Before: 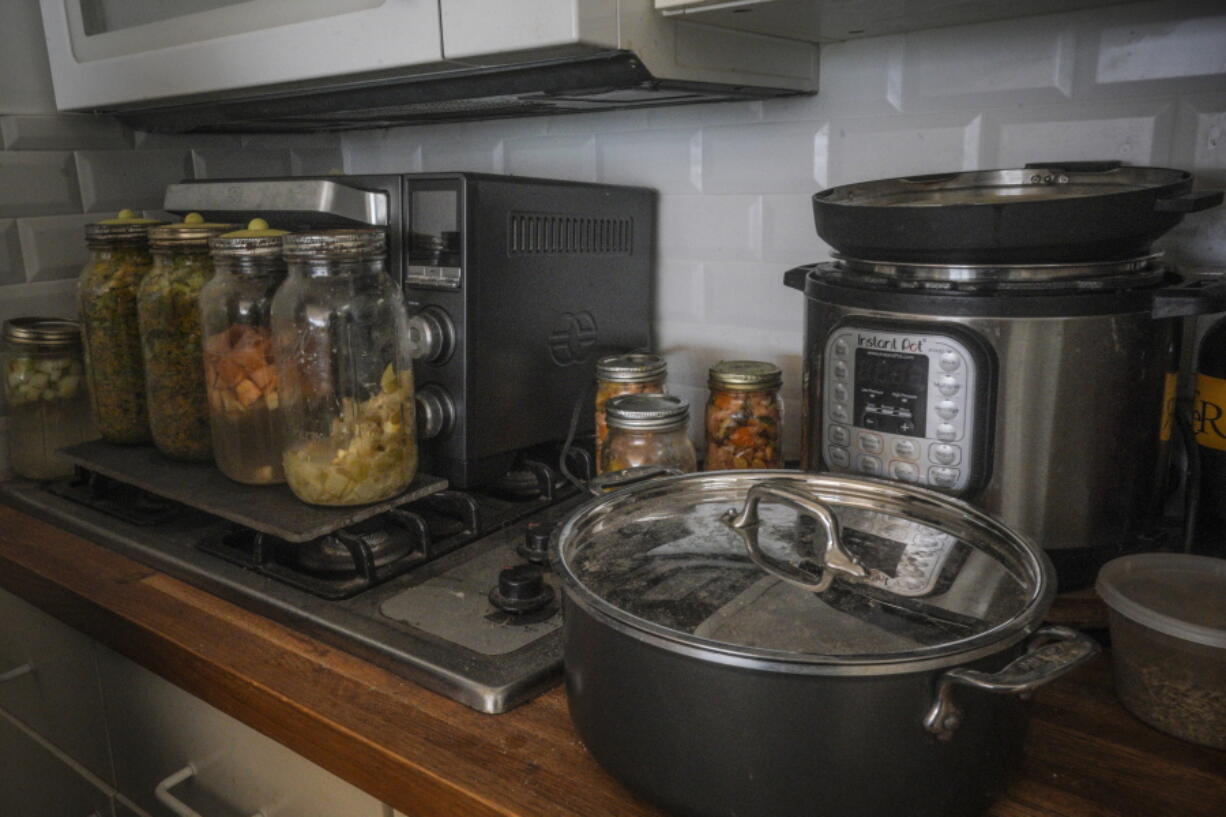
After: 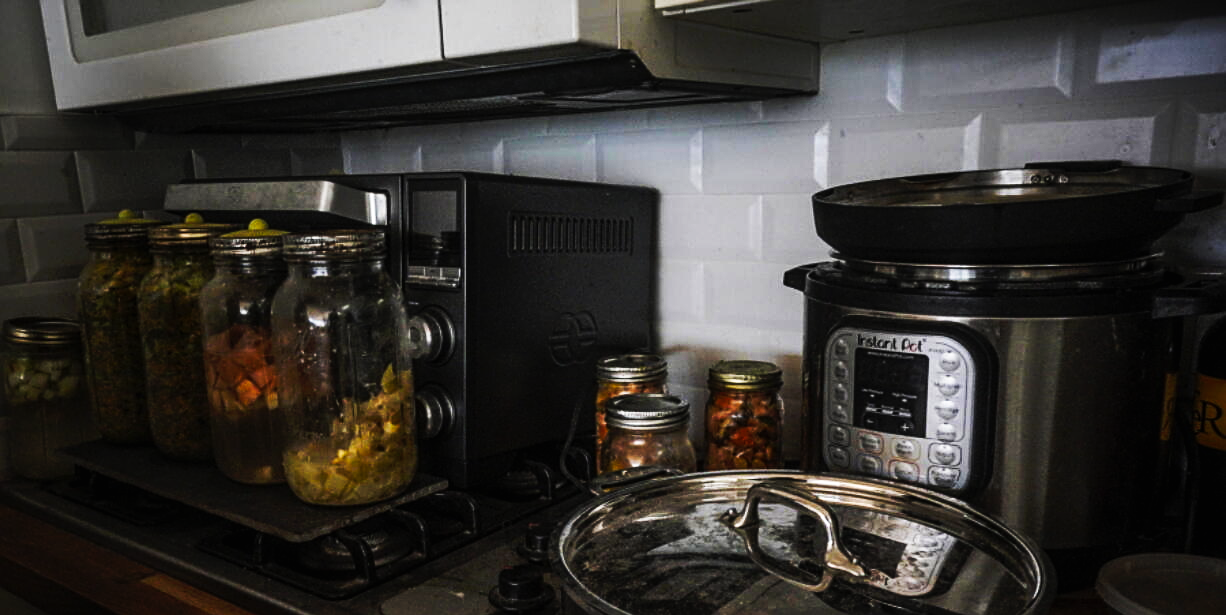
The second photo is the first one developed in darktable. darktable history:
crop: bottom 24.701%
sharpen: on, module defaults
tone curve: curves: ch0 [(0, 0) (0.003, 0.003) (0.011, 0.005) (0.025, 0.005) (0.044, 0.008) (0.069, 0.015) (0.1, 0.023) (0.136, 0.032) (0.177, 0.046) (0.224, 0.072) (0.277, 0.124) (0.335, 0.174) (0.399, 0.253) (0.468, 0.365) (0.543, 0.519) (0.623, 0.675) (0.709, 0.805) (0.801, 0.908) (0.898, 0.97) (1, 1)], preserve colors none
